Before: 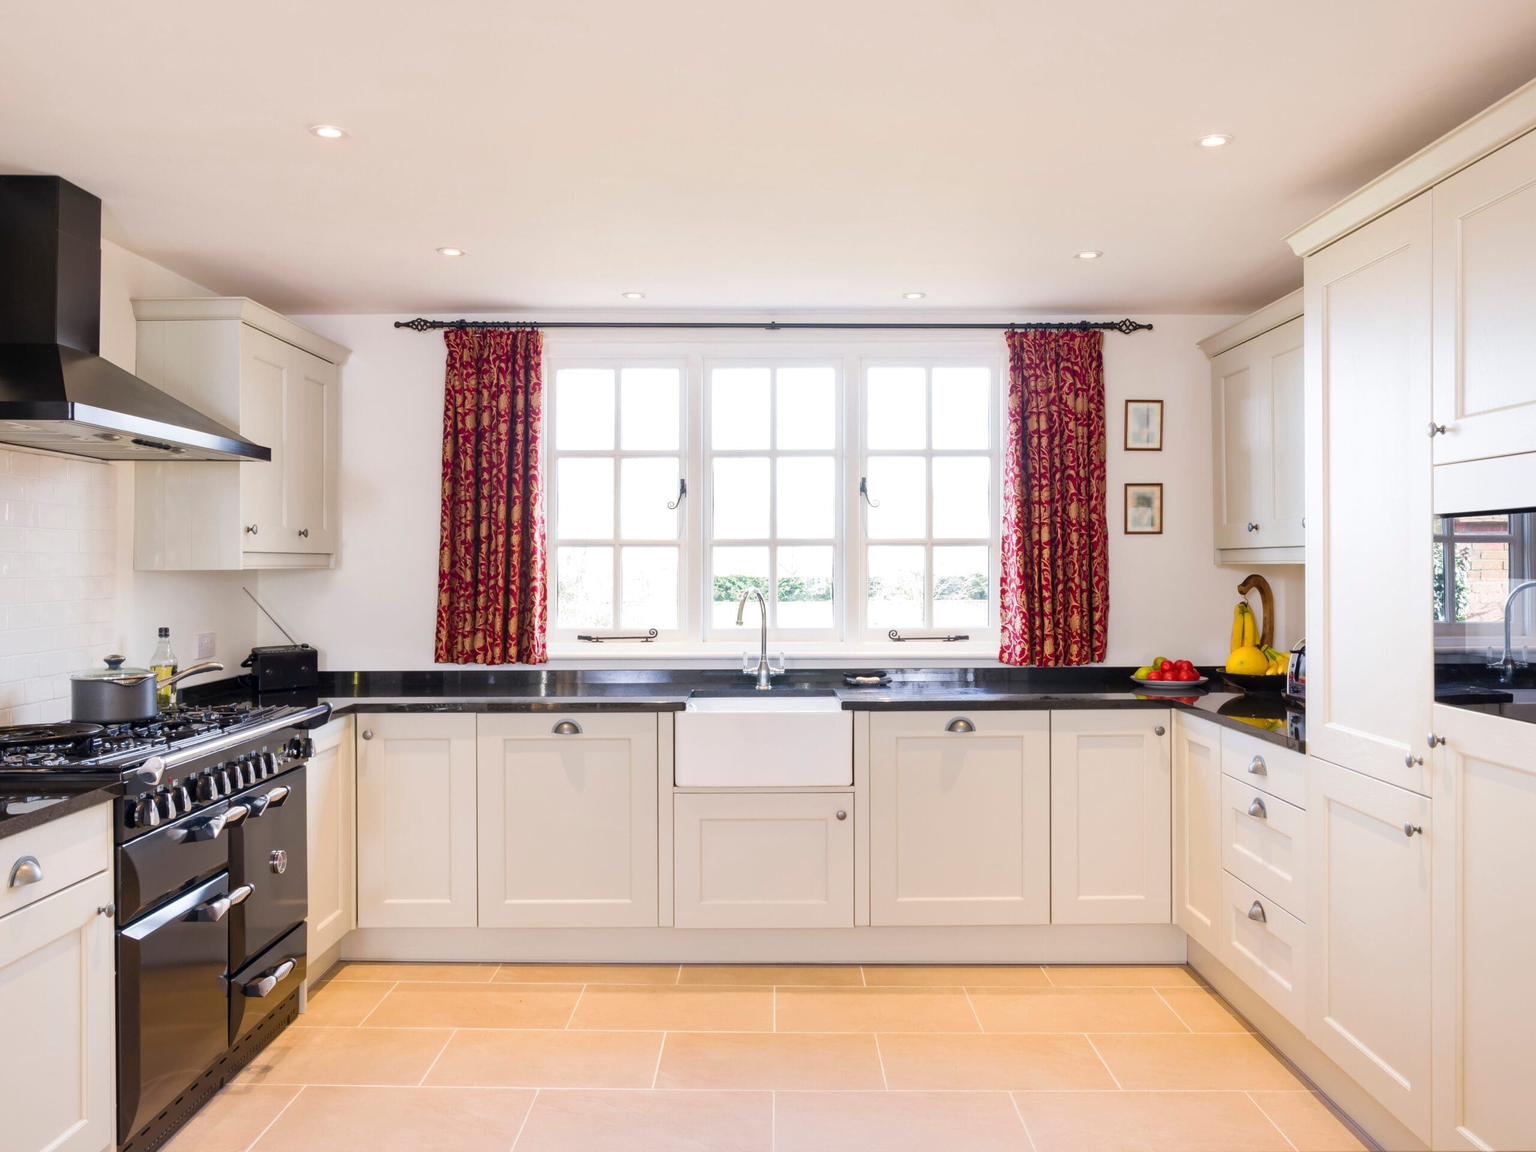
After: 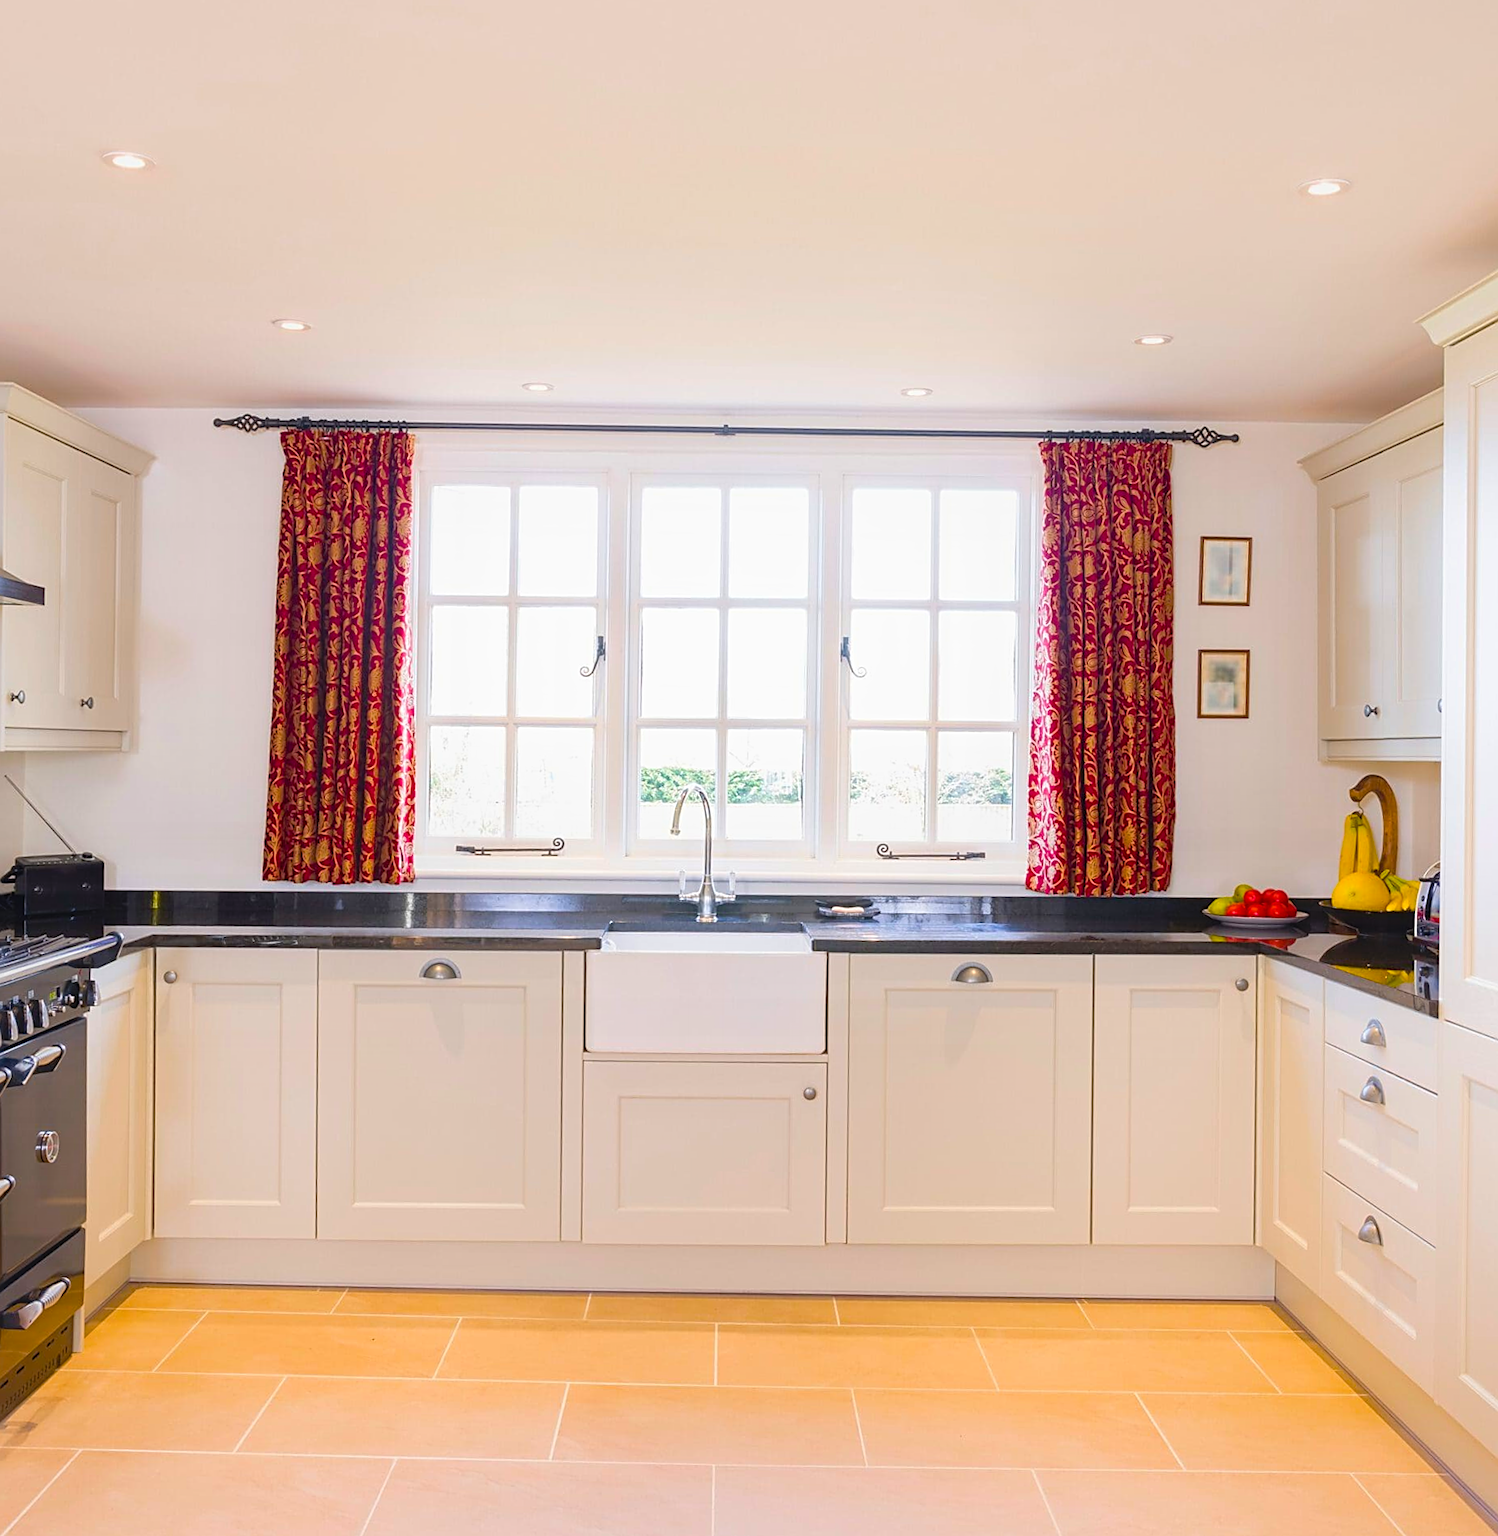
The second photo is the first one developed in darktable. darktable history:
crop and rotate: angle -3.27°, left 14.277%, top 0.028%, right 10.766%, bottom 0.028%
exposure: black level correction 0.001, compensate highlight preservation false
sharpen: on, module defaults
color balance rgb: perceptual saturation grading › global saturation 30%, global vibrance 20%
contrast equalizer: y [[0.439, 0.44, 0.442, 0.457, 0.493, 0.498], [0.5 ×6], [0.5 ×6], [0 ×6], [0 ×6]]
rotate and perspective: rotation -2.56°, automatic cropping off
